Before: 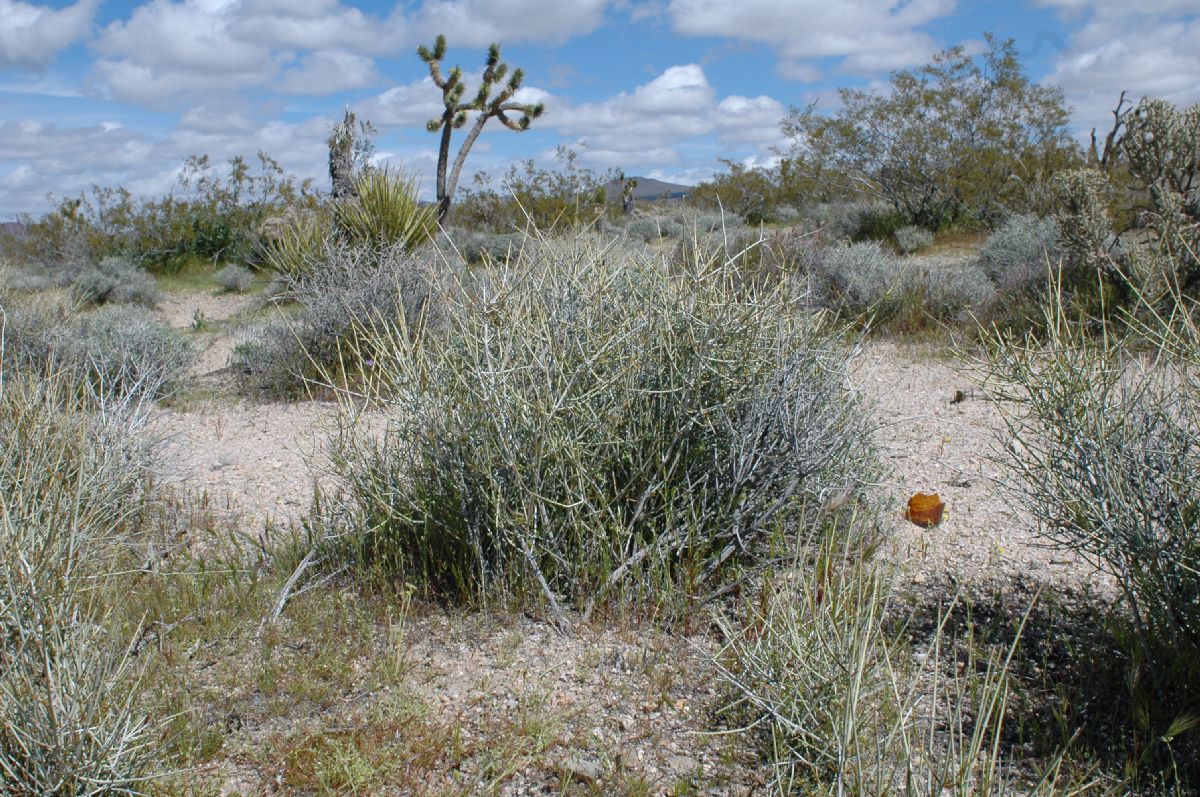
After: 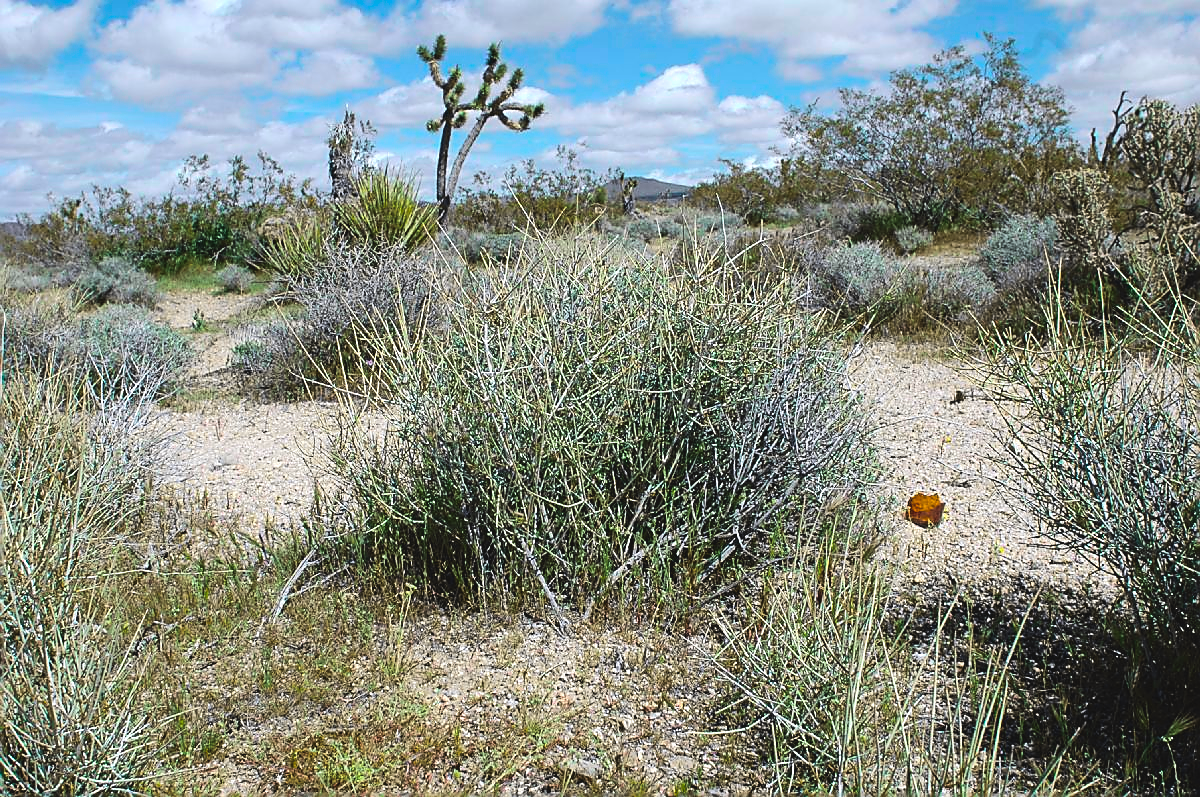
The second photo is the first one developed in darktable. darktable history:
color balance rgb: global offset › luminance 0.71%, perceptual saturation grading › global saturation -11.5%, perceptual brilliance grading › highlights 17.77%, perceptual brilliance grading › mid-tones 31.71%, perceptual brilliance grading › shadows -31.01%, global vibrance 50%
sharpen: radius 1.4, amount 1.25, threshold 0.7
tone curve: curves: ch0 [(0, 0.036) (0.053, 0.068) (0.211, 0.217) (0.519, 0.513) (0.847, 0.82) (0.991, 0.914)]; ch1 [(0, 0) (0.276, 0.206) (0.412, 0.353) (0.482, 0.475) (0.495, 0.5) (0.509, 0.502) (0.563, 0.57) (0.667, 0.672) (0.788, 0.809) (1, 1)]; ch2 [(0, 0) (0.438, 0.456) (0.473, 0.47) (0.503, 0.503) (0.523, 0.528) (0.562, 0.571) (0.612, 0.61) (0.679, 0.72) (1, 1)], color space Lab, independent channels, preserve colors none
